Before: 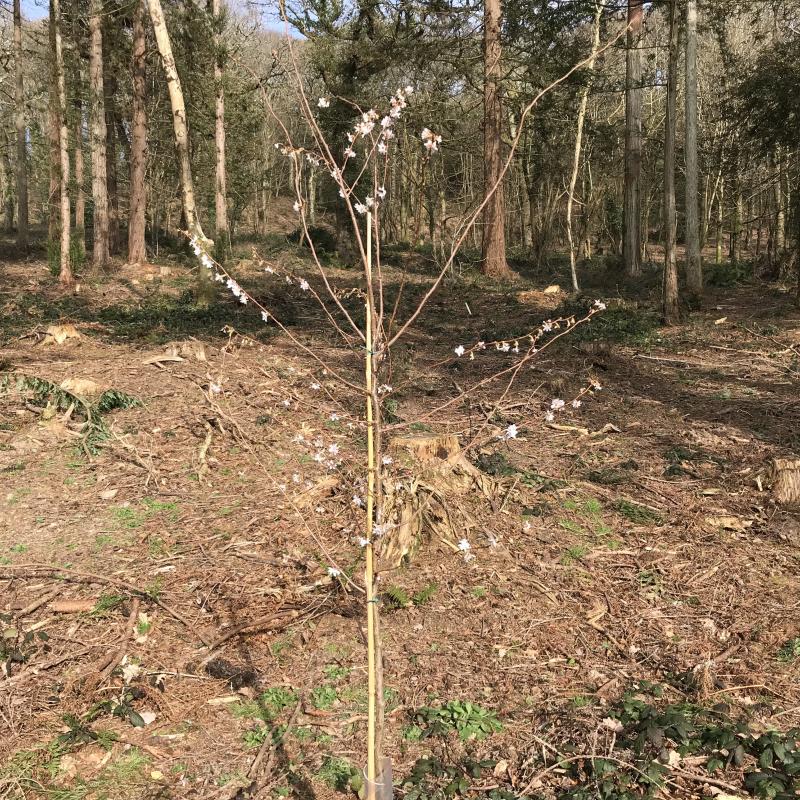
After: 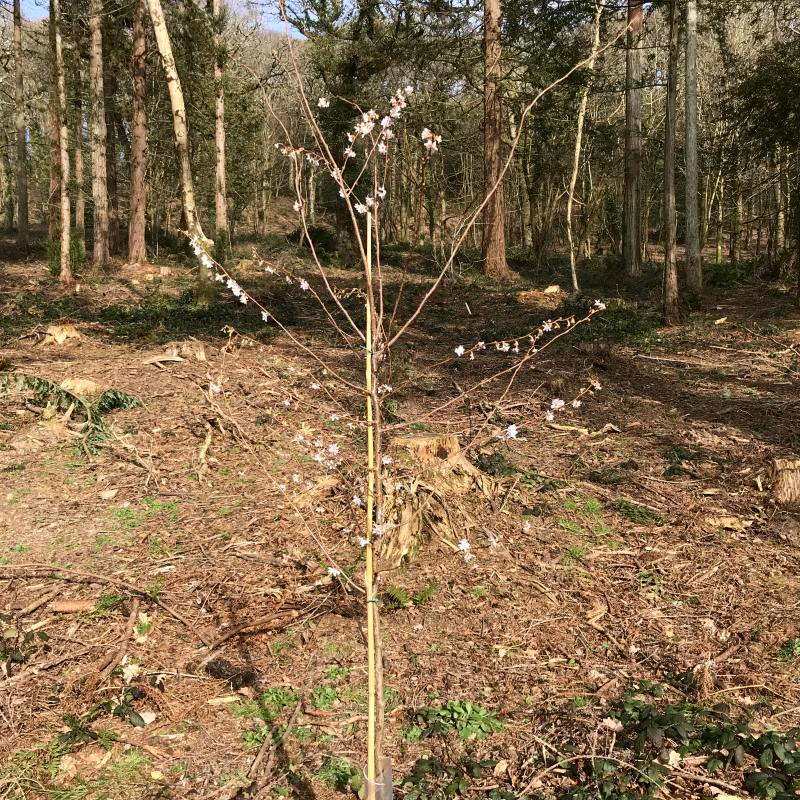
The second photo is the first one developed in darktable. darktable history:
contrast brightness saturation: contrast 0.126, brightness -0.053, saturation 0.161
